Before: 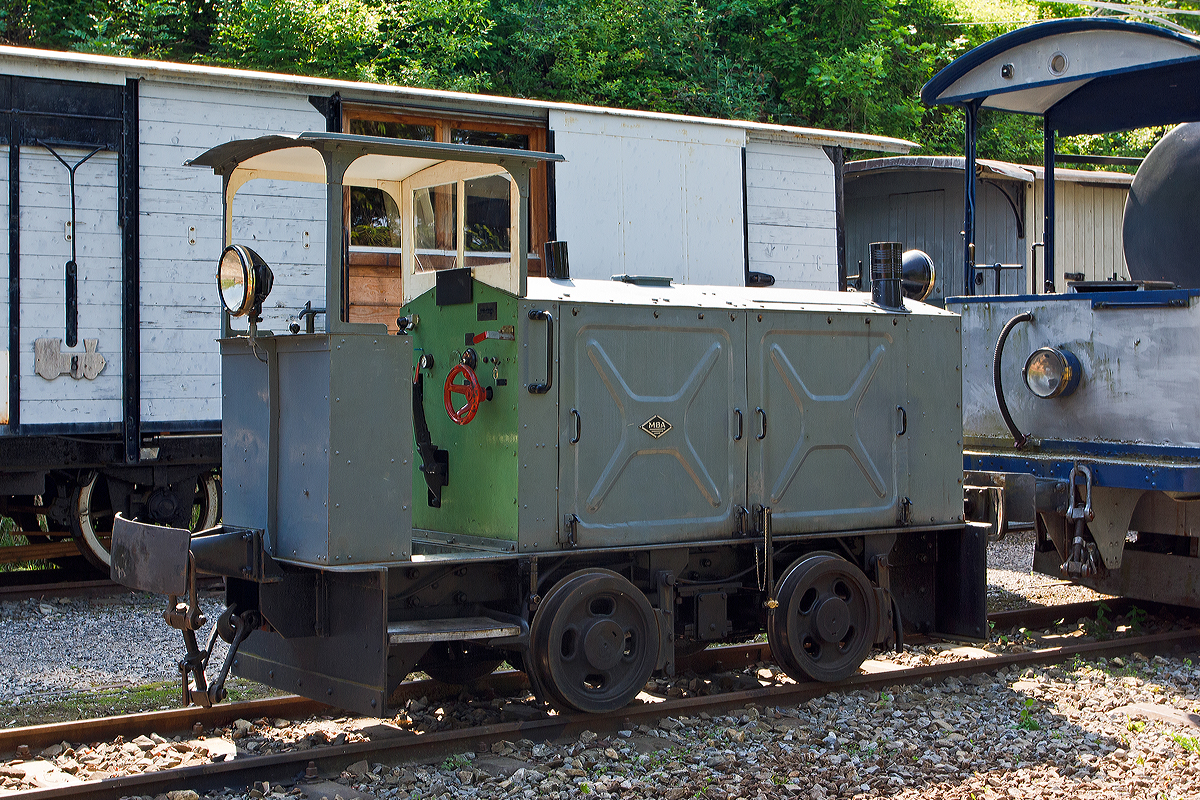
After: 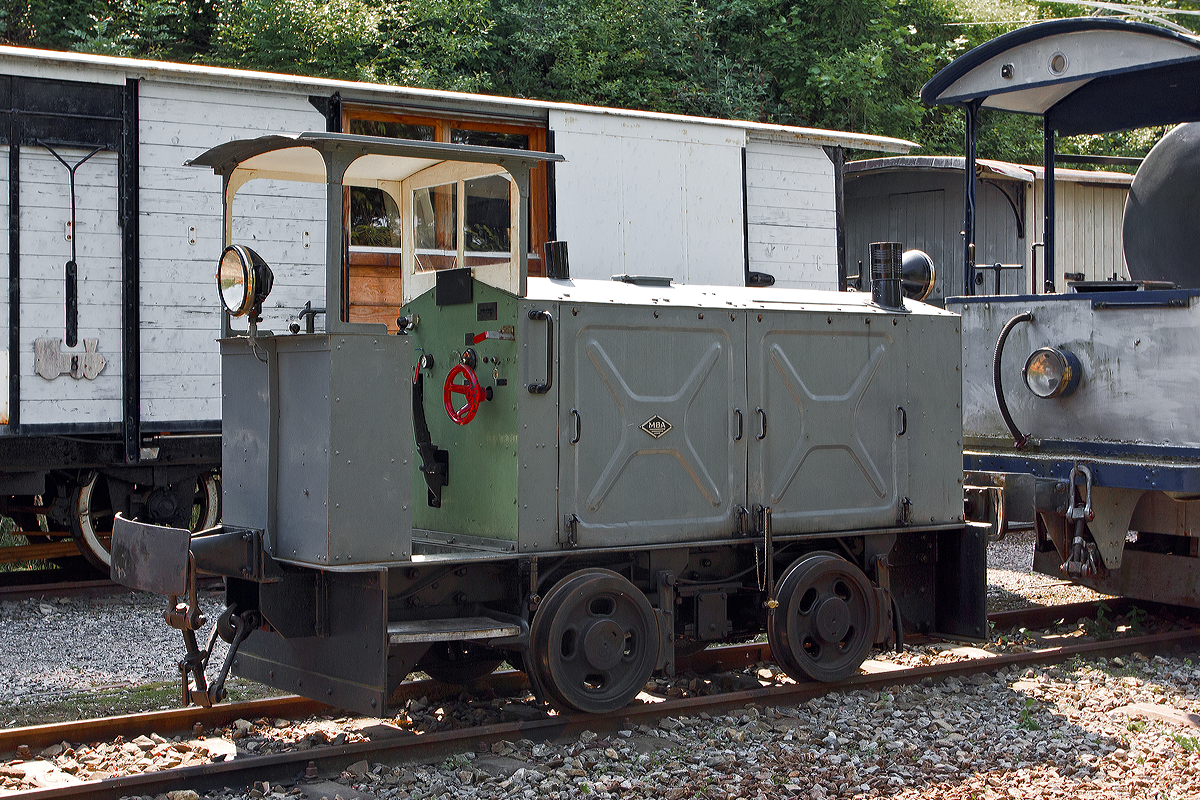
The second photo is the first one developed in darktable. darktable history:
color zones: curves: ch0 [(0, 0.48) (0.209, 0.398) (0.305, 0.332) (0.429, 0.493) (0.571, 0.5) (0.714, 0.5) (0.857, 0.5) (1, 0.48)]; ch1 [(0, 0.736) (0.143, 0.625) (0.225, 0.371) (0.429, 0.256) (0.571, 0.241) (0.714, 0.213) (0.857, 0.48) (1, 0.736)]; ch2 [(0, 0.448) (0.143, 0.498) (0.286, 0.5) (0.429, 0.5) (0.571, 0.5) (0.714, 0.5) (0.857, 0.5) (1, 0.448)]
exposure: exposure 0.128 EV, compensate exposure bias true, compensate highlight preservation false
